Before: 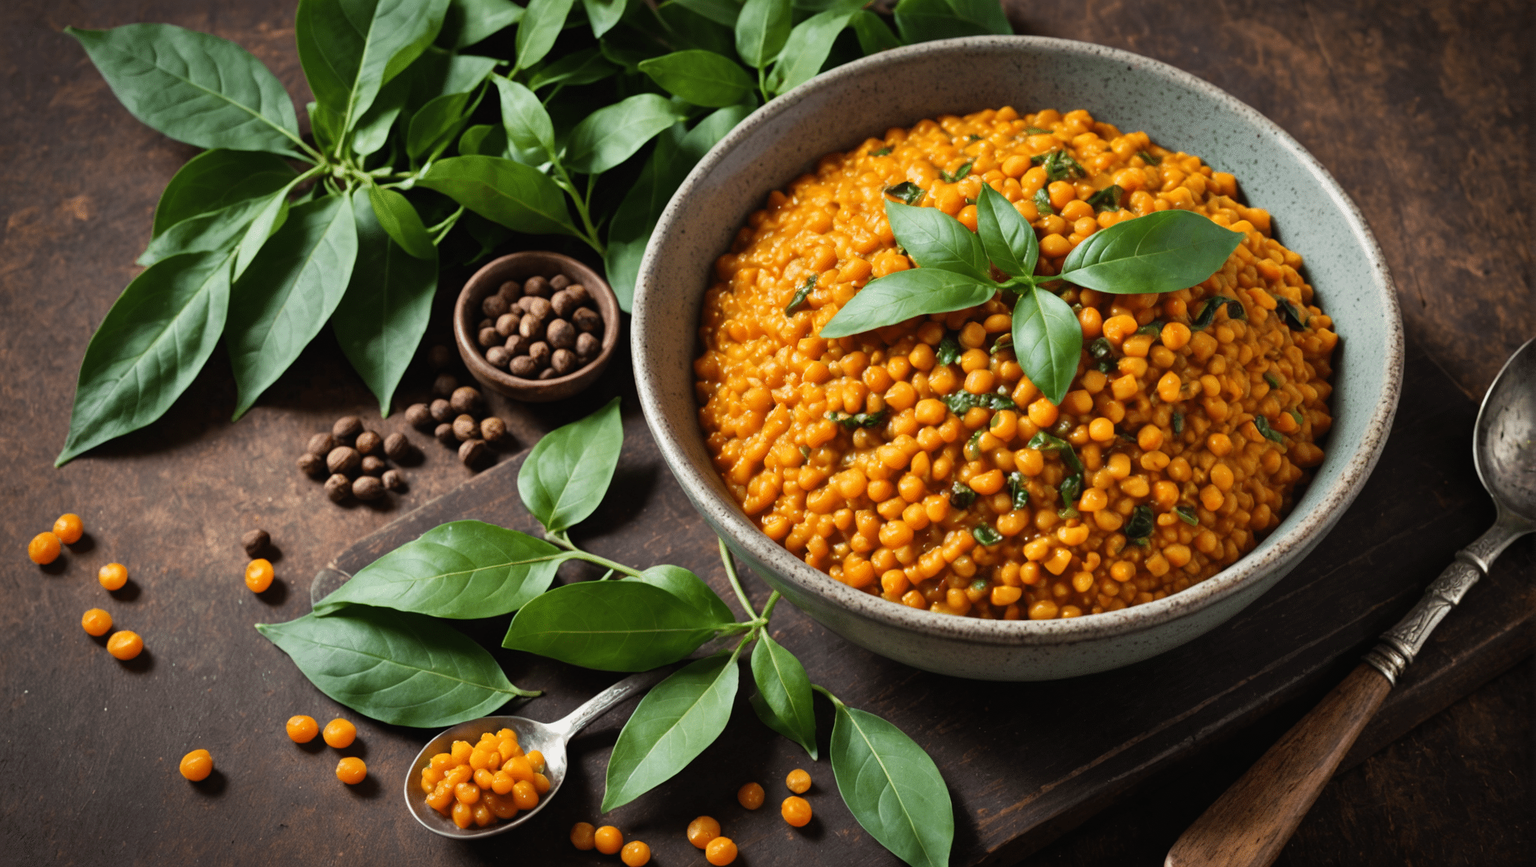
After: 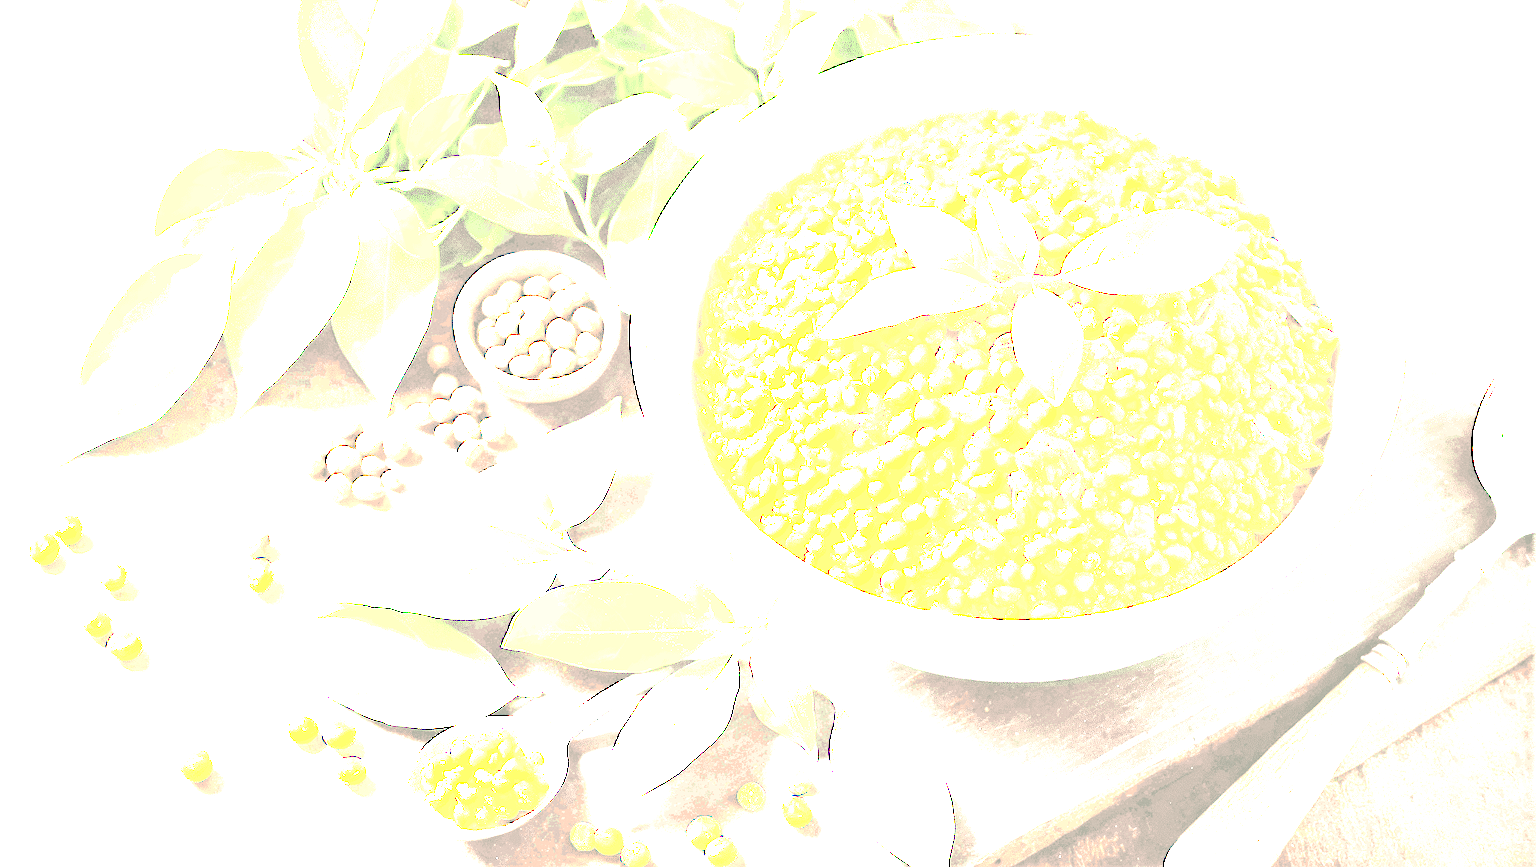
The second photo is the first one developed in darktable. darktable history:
exposure: exposure 8 EV, compensate highlight preservation false
grain: coarseness 0.09 ISO, strength 16.61%
